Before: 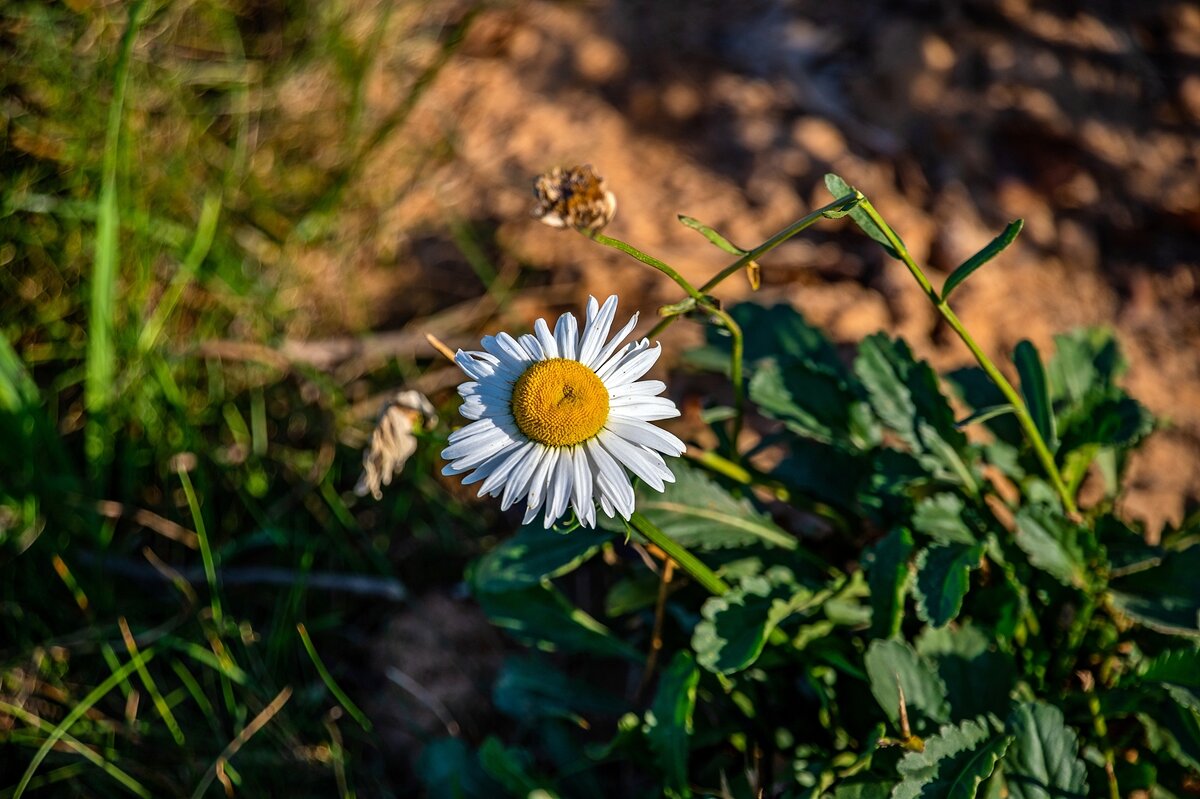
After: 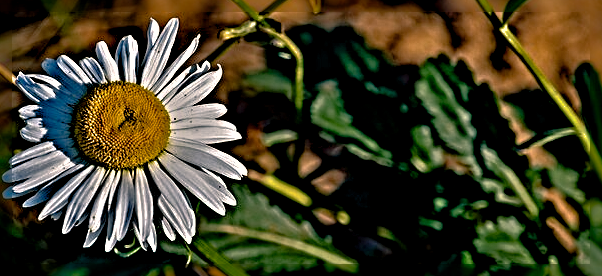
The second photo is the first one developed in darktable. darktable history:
exposure: exposure -1.468 EV, compensate highlight preservation false
crop: left 36.607%, top 34.735%, right 13.146%, bottom 30.611%
sharpen: radius 6.3, amount 1.8, threshold 0
color balance rgb: shadows lift › chroma 2%, shadows lift › hue 185.64°, power › luminance 1.48%, highlights gain › chroma 3%, highlights gain › hue 54.51°, global offset › luminance -0.4%, perceptual saturation grading › highlights -18.47%, perceptual saturation grading › mid-tones 6.62%, perceptual saturation grading › shadows 28.22%, perceptual brilliance grading › highlights 15.68%, perceptual brilliance grading › shadows -14.29%, global vibrance 25.96%, contrast 6.45%
shadows and highlights: on, module defaults
